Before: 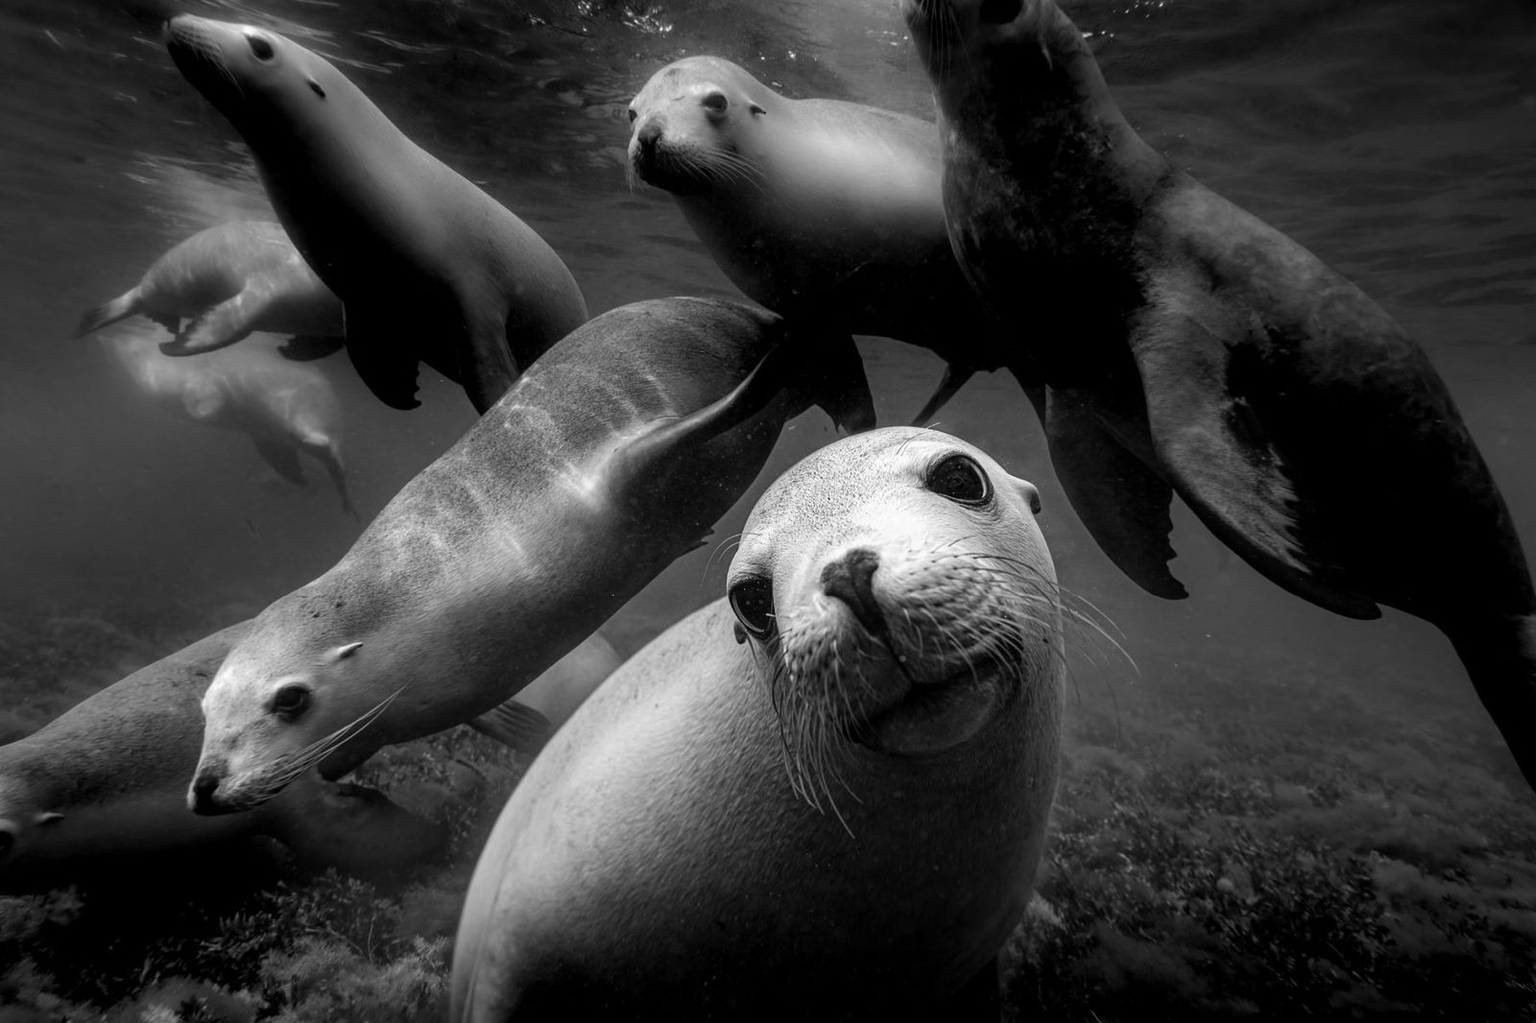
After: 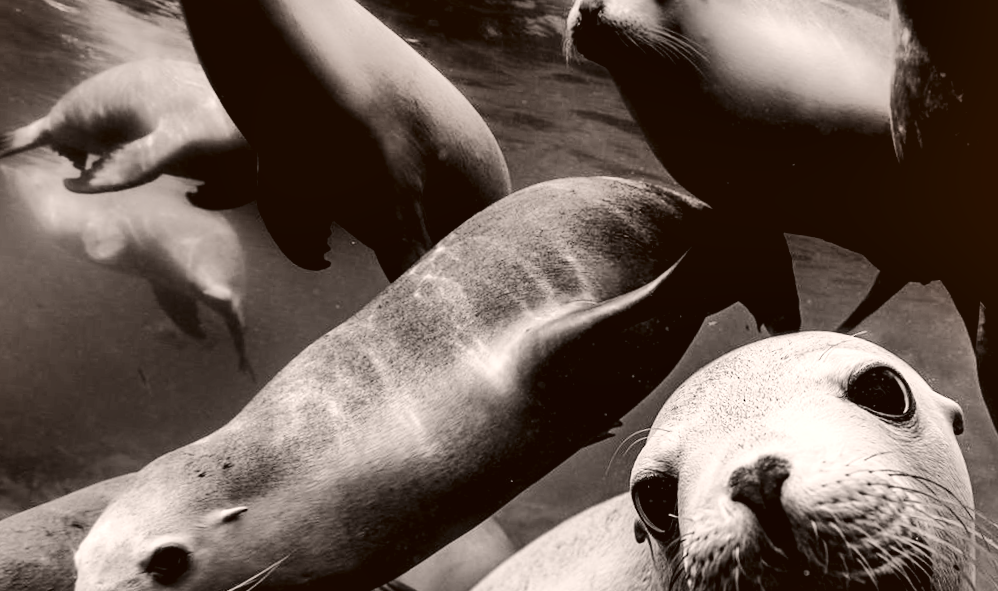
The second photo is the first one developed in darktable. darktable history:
crop and rotate: angle -4.99°, left 2.122%, top 6.945%, right 27.566%, bottom 30.519%
tone curve: curves: ch0 [(0, 0.023) (0.1, 0.084) (0.184, 0.168) (0.45, 0.54) (0.57, 0.683) (0.722, 0.825) (0.877, 0.948) (1, 1)]; ch1 [(0, 0) (0.414, 0.395) (0.453, 0.437) (0.502, 0.509) (0.521, 0.519) (0.573, 0.568) (0.618, 0.61) (0.654, 0.642) (1, 1)]; ch2 [(0, 0) (0.421, 0.43) (0.45, 0.463) (0.492, 0.504) (0.511, 0.519) (0.557, 0.557) (0.602, 0.605) (1, 1)], color space Lab, independent channels, preserve colors none
shadows and highlights: shadows 75, highlights -25, soften with gaussian
color balance rgb: shadows lift › luminance -9.41%, highlights gain › luminance 17.6%, global offset › luminance -1.45%, perceptual saturation grading › highlights -17.77%, perceptual saturation grading › mid-tones 33.1%, perceptual saturation grading › shadows 50.52%, global vibrance 24.22%
color correction: saturation 2.15
